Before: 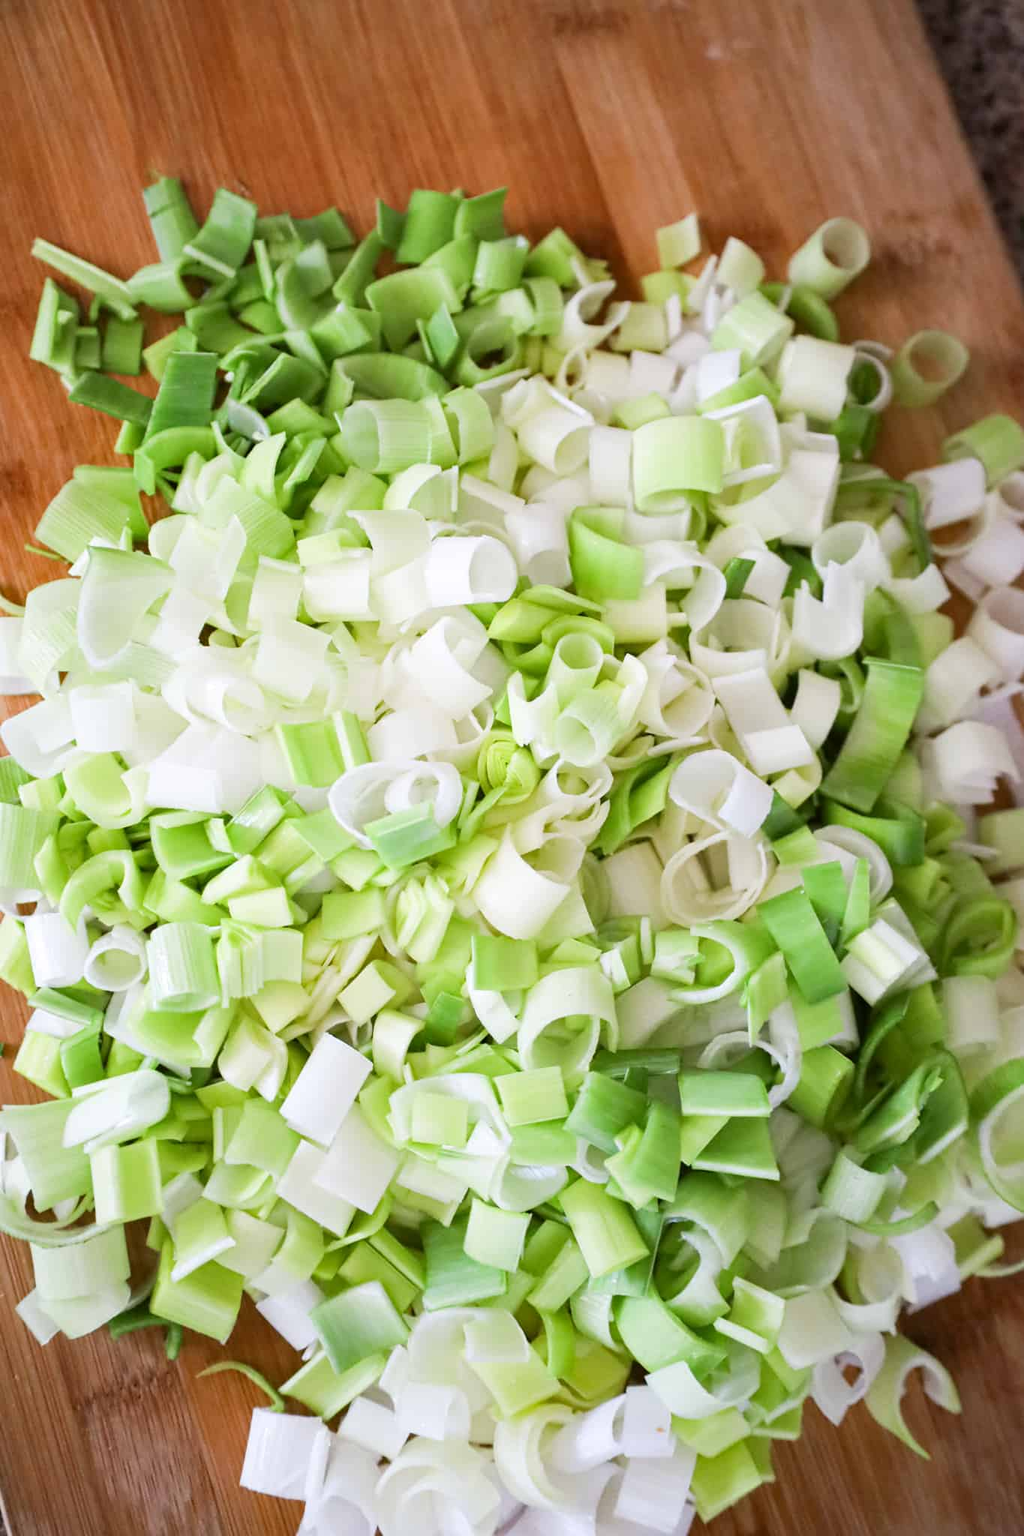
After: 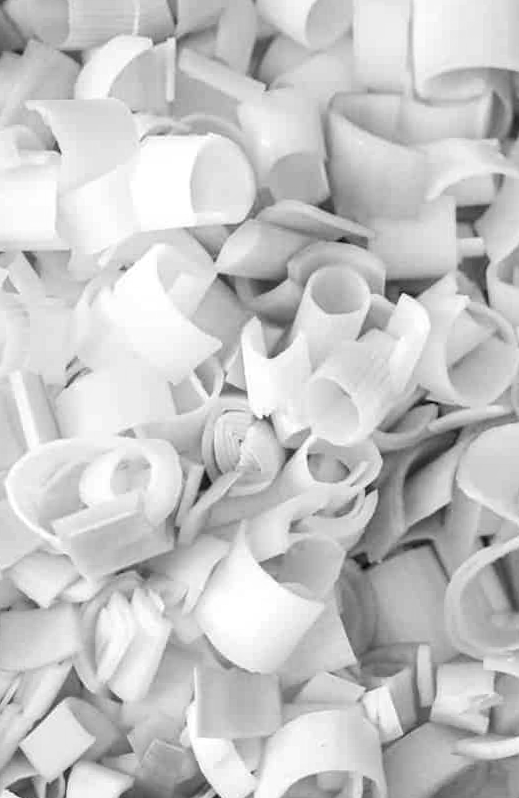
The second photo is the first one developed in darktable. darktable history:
crop: left 30%, top 30%, right 30%, bottom 30%
monochrome: on, module defaults
local contrast: on, module defaults
rotate and perspective: rotation 0.074°, lens shift (vertical) 0.096, lens shift (horizontal) -0.041, crop left 0.043, crop right 0.952, crop top 0.024, crop bottom 0.979
